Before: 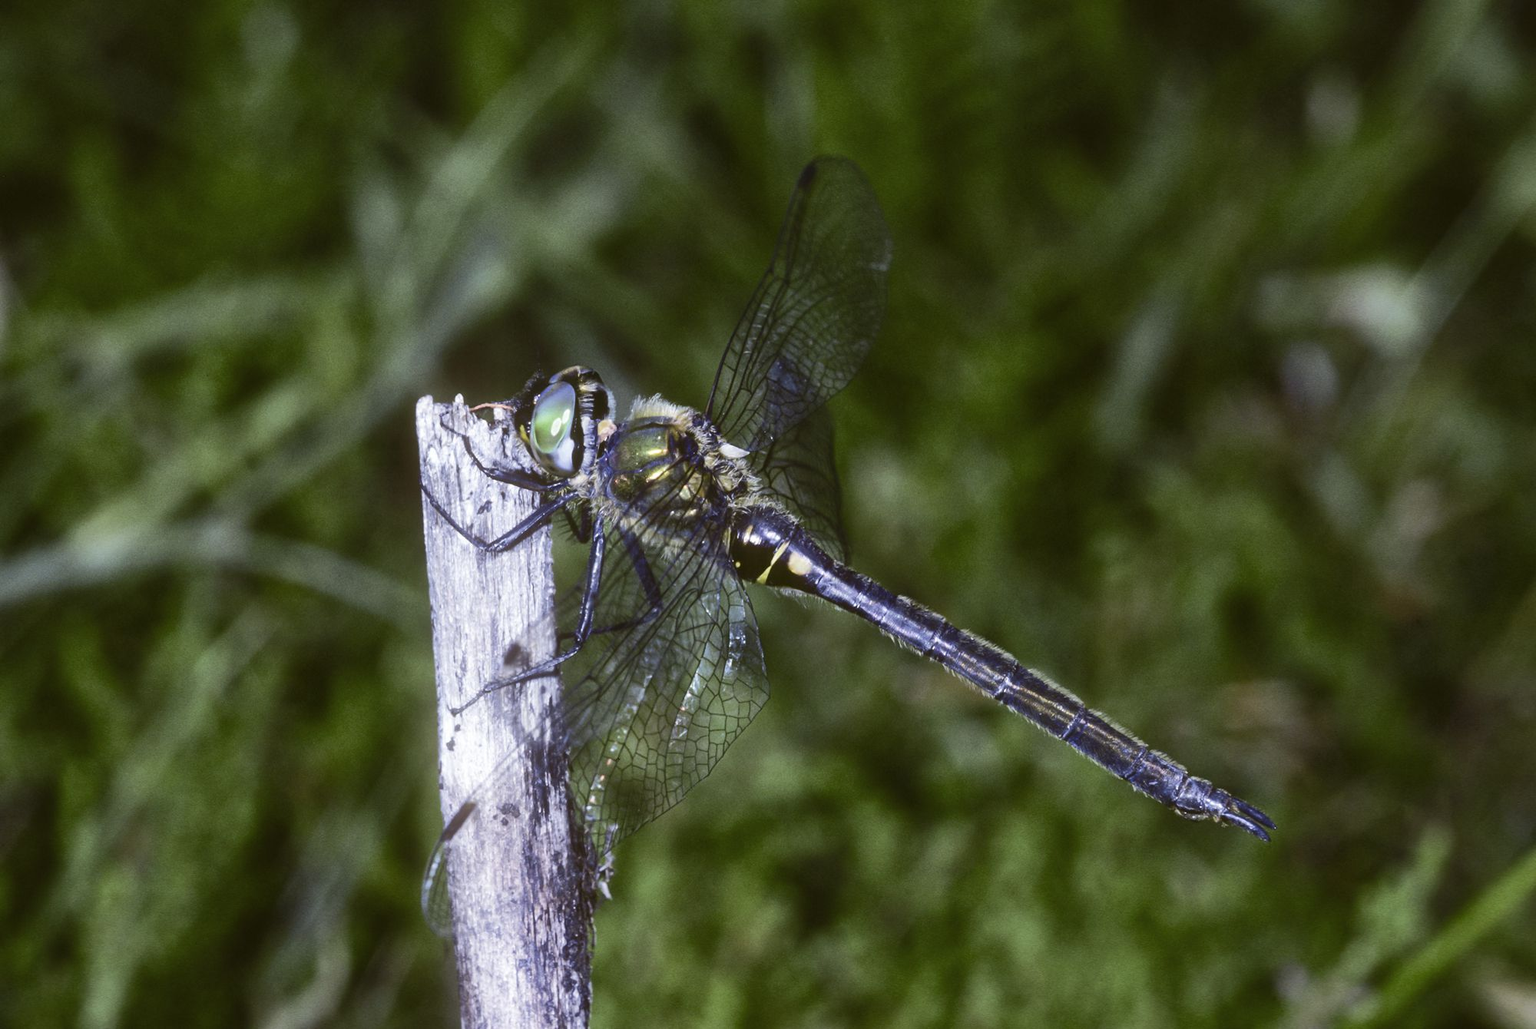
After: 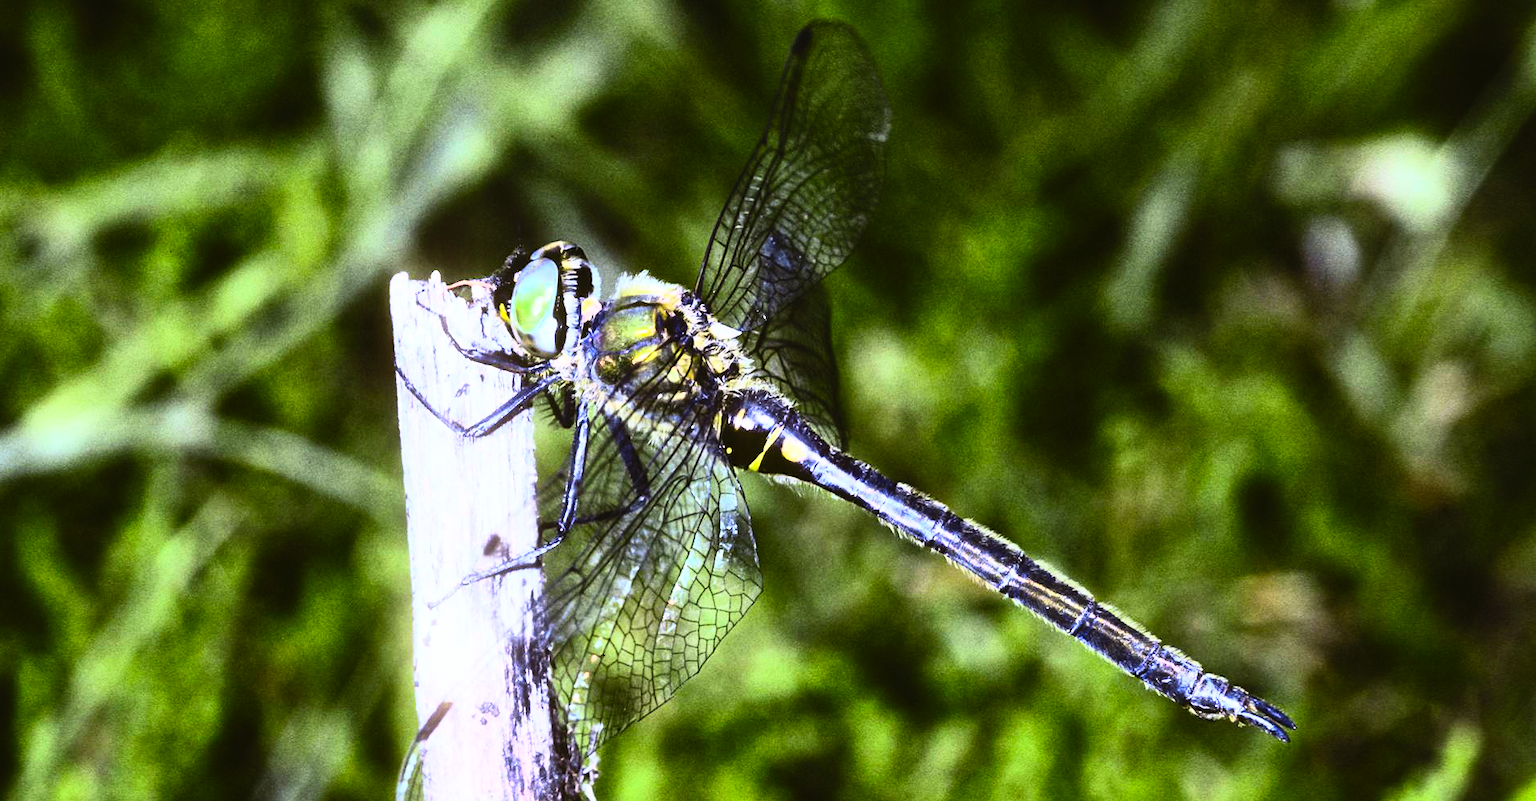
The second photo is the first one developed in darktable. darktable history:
crop and rotate: left 2.991%, top 13.302%, right 1.981%, bottom 12.636%
contrast brightness saturation: contrast 0.2, brightness 0.2, saturation 0.8
rgb curve: curves: ch0 [(0, 0) (0.21, 0.15) (0.24, 0.21) (0.5, 0.75) (0.75, 0.96) (0.89, 0.99) (1, 1)]; ch1 [(0, 0.02) (0.21, 0.13) (0.25, 0.2) (0.5, 0.67) (0.75, 0.9) (0.89, 0.97) (1, 1)]; ch2 [(0, 0.02) (0.21, 0.13) (0.25, 0.2) (0.5, 0.67) (0.75, 0.9) (0.89, 0.97) (1, 1)], compensate middle gray true
